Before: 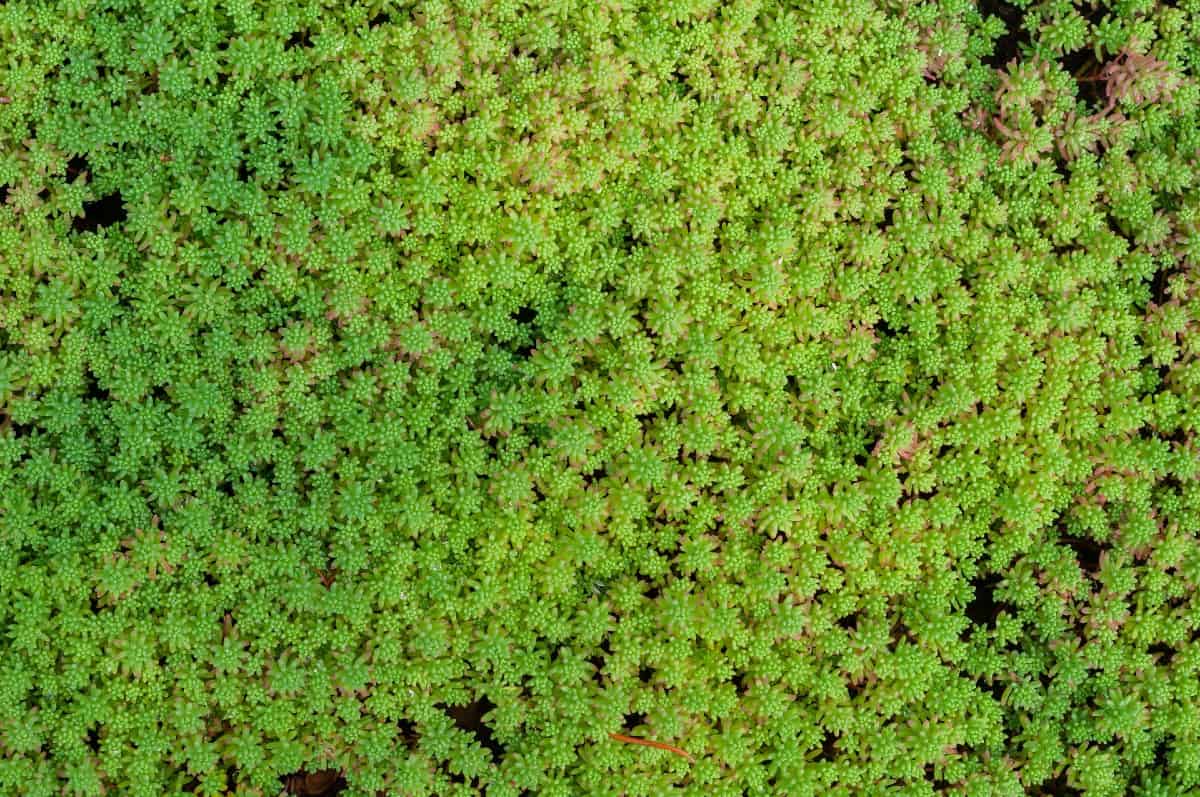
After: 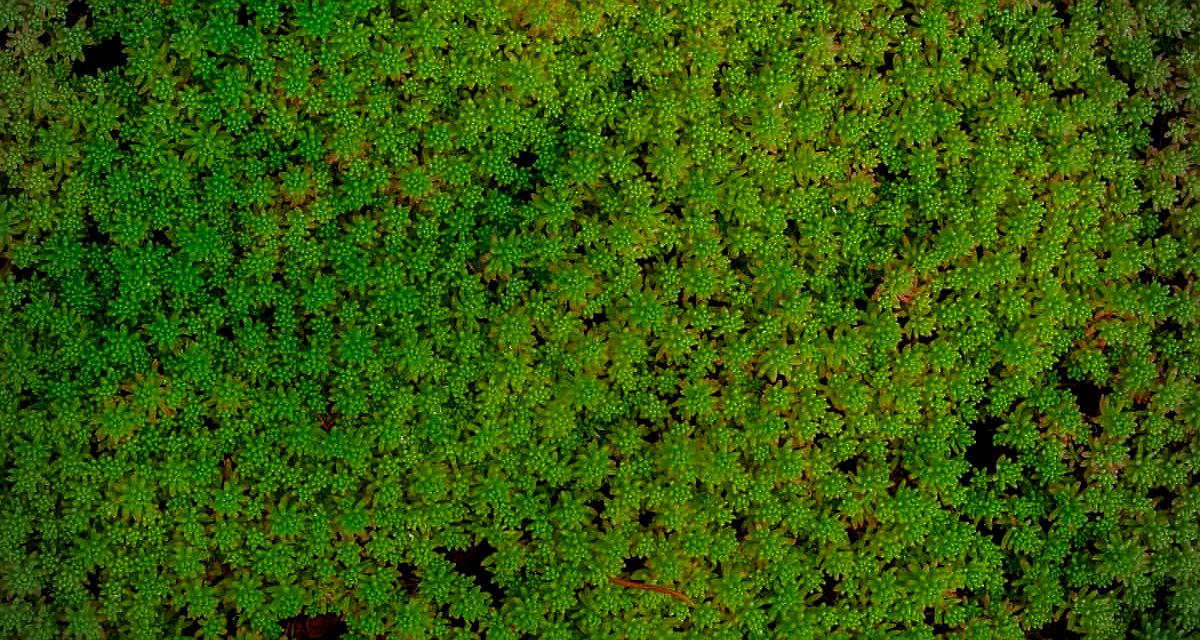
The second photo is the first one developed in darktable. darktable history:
exposure: exposure -0.578 EV, compensate highlight preservation false
sharpen: radius 1.93
color balance rgb: linear chroma grading › global chroma 14.445%, perceptual saturation grading › global saturation 26.854%, perceptual saturation grading › highlights -27.847%, perceptual saturation grading › mid-tones 15.706%, perceptual saturation grading › shadows 33.89%, global vibrance 14.331%
local contrast: on, module defaults
crop and rotate: top 19.675%
vignetting: width/height ratio 1.102
contrast brightness saturation: brightness -0.087
tone curve: curves: ch0 [(0, 0) (0.48, 0.431) (0.7, 0.609) (0.864, 0.854) (1, 1)], color space Lab, independent channels, preserve colors none
